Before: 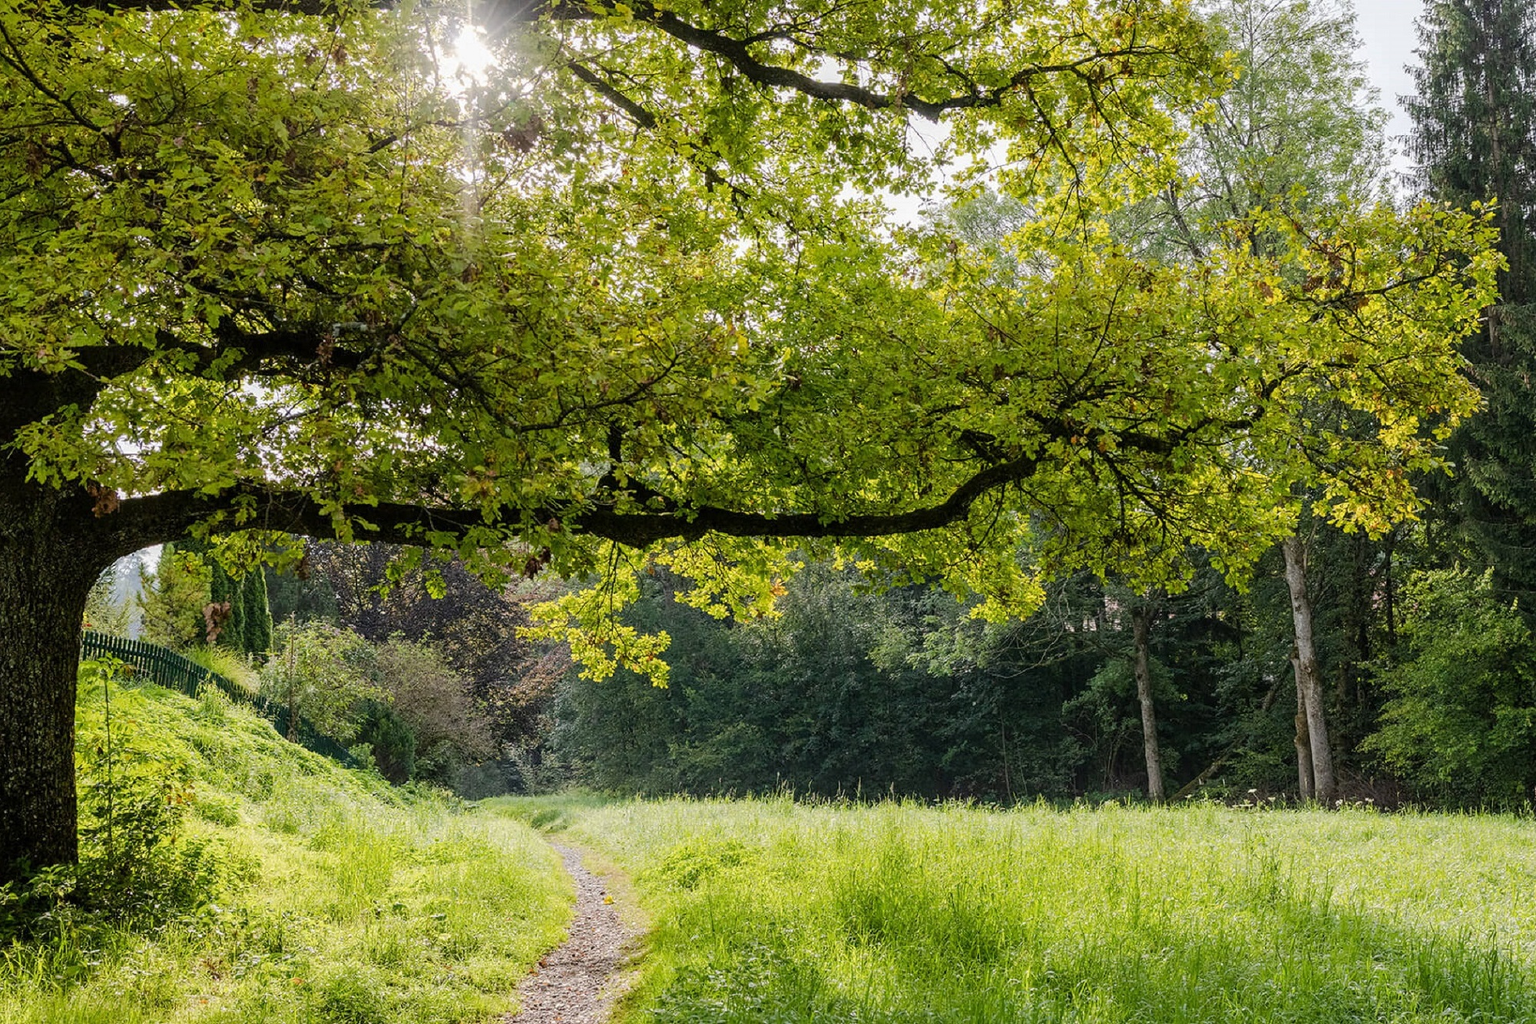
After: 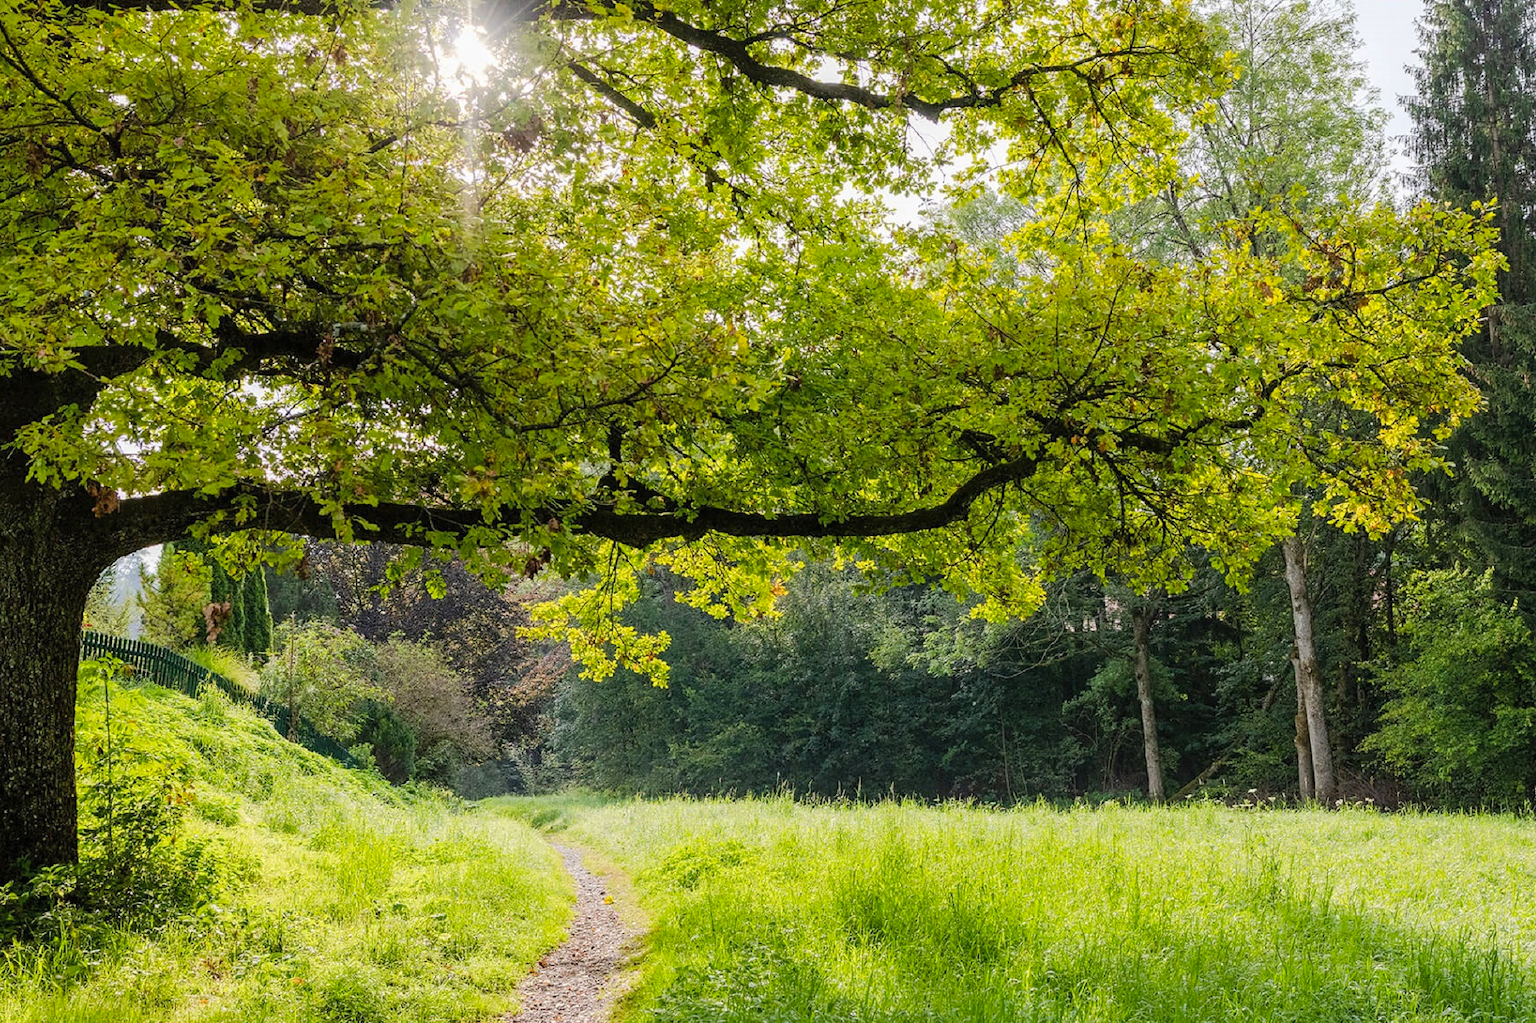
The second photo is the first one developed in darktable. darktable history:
contrast brightness saturation: contrast 0.073, brightness 0.072, saturation 0.184
